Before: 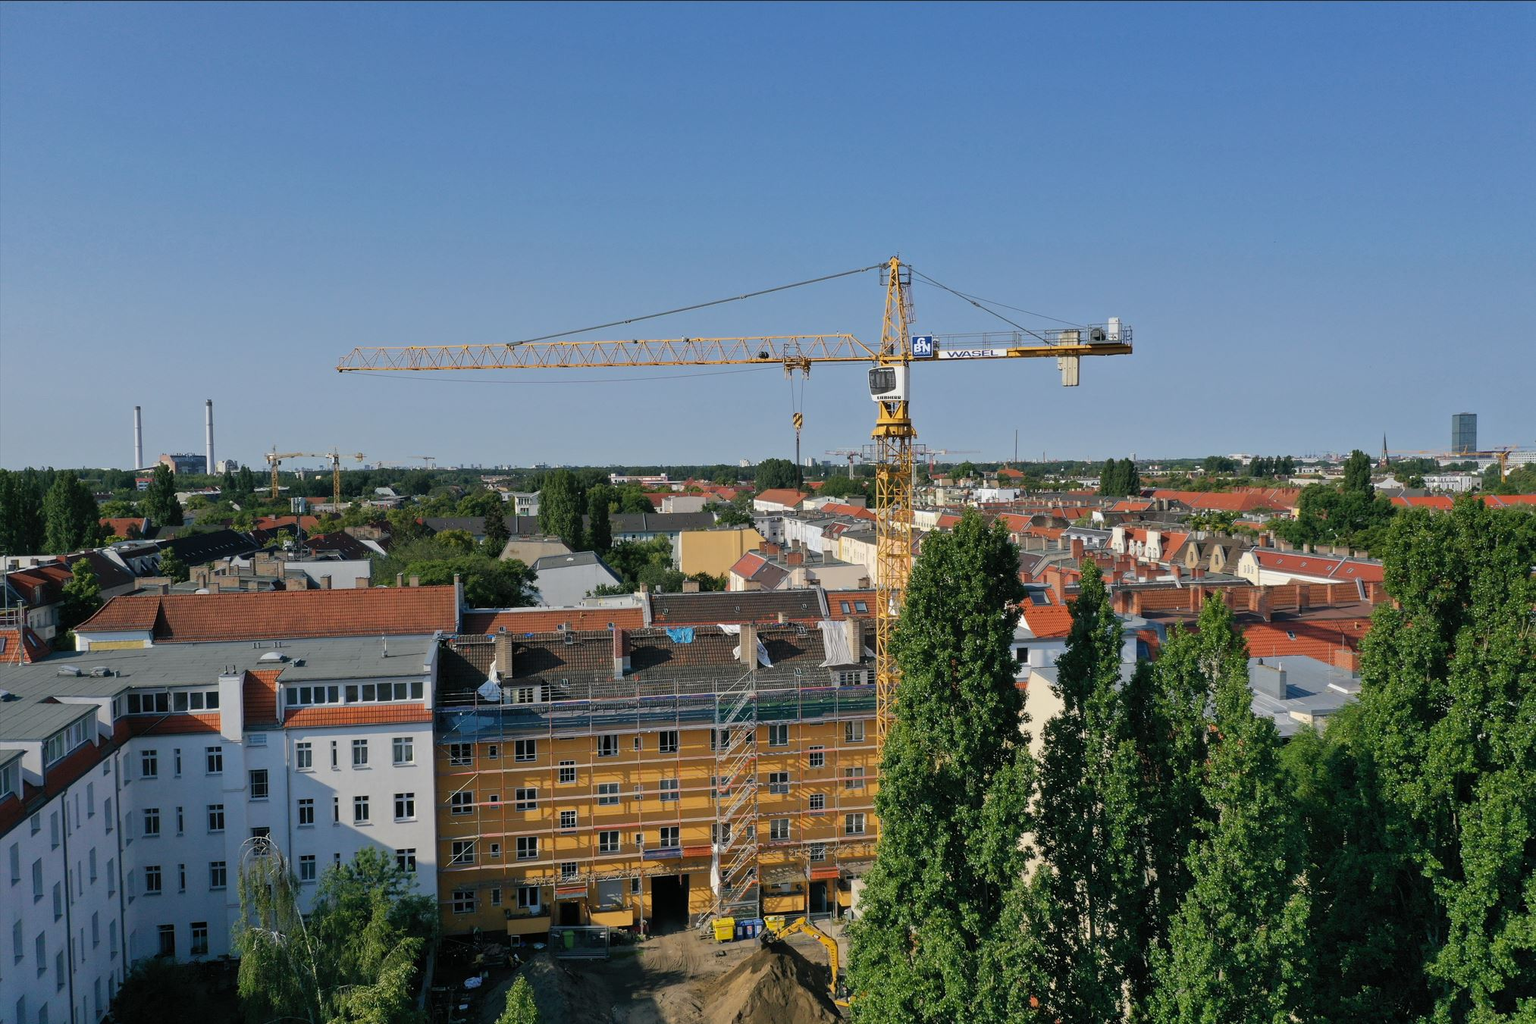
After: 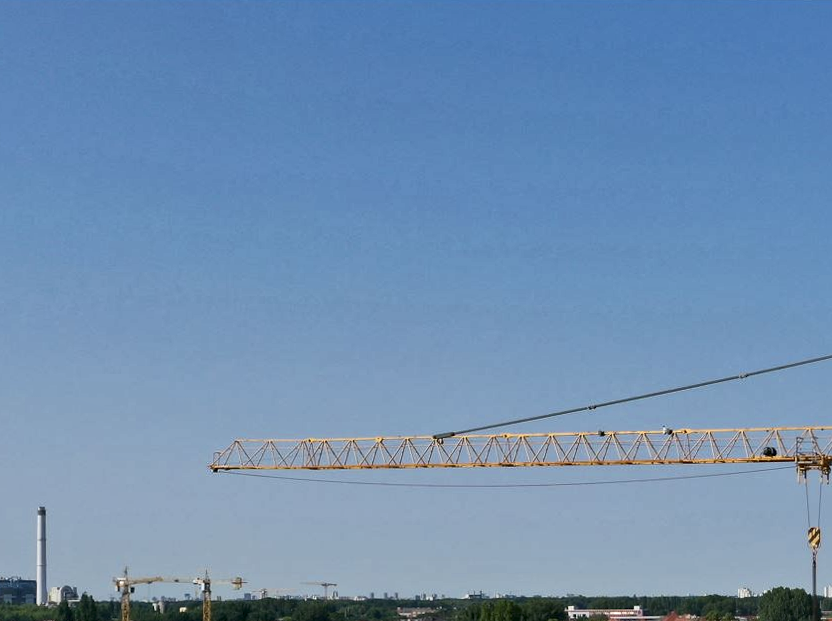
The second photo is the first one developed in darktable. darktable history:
local contrast: mode bilateral grid, contrast 70, coarseness 75, detail 180%, midtone range 0.2
crop and rotate: left 10.817%, top 0.062%, right 47.194%, bottom 53.626%
rotate and perspective: rotation 0.226°, lens shift (vertical) -0.042, crop left 0.023, crop right 0.982, crop top 0.006, crop bottom 0.994
